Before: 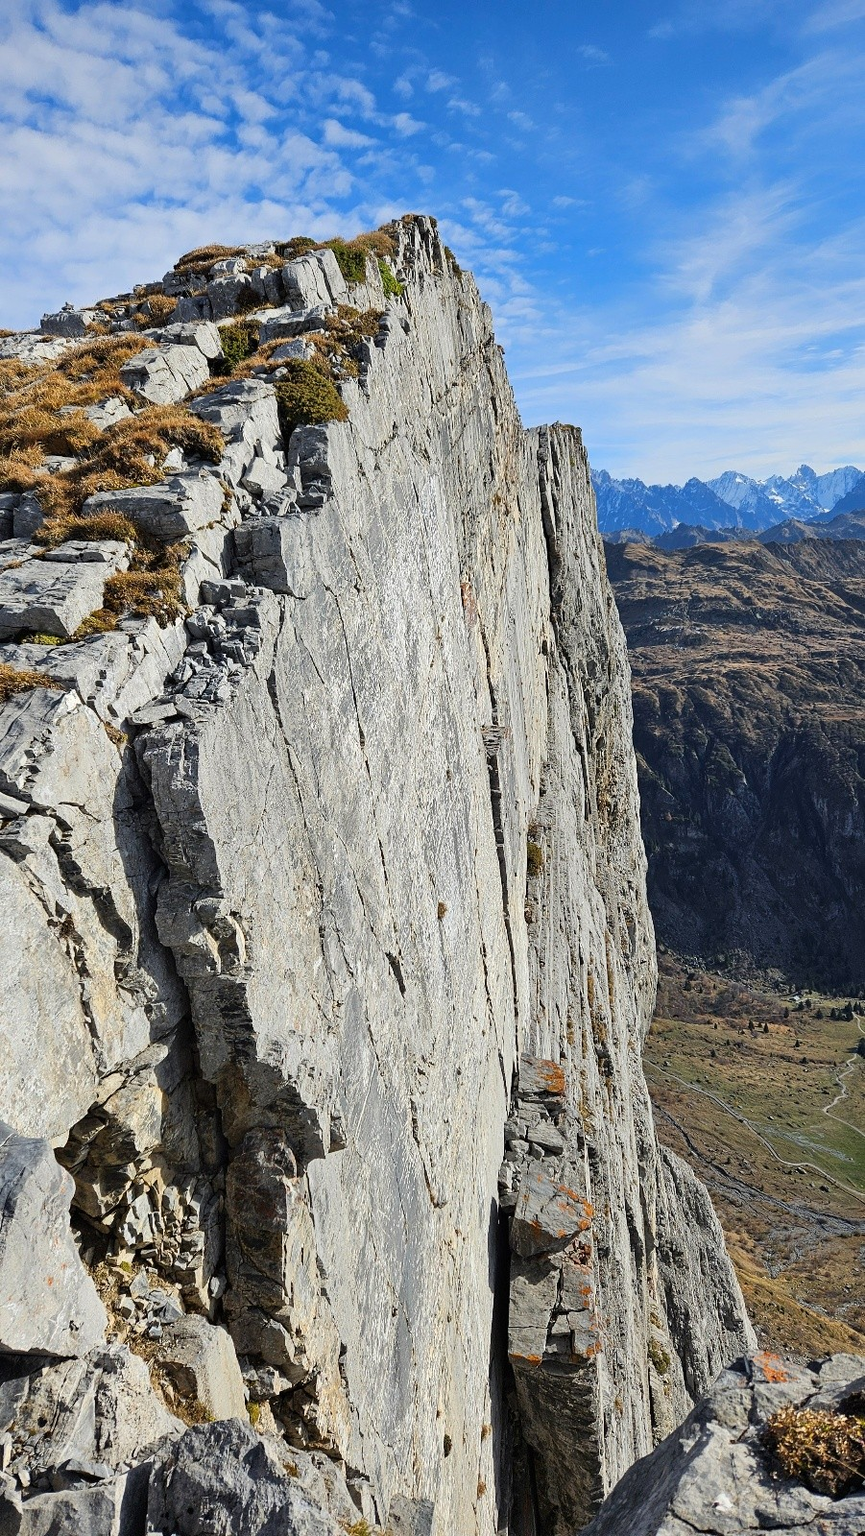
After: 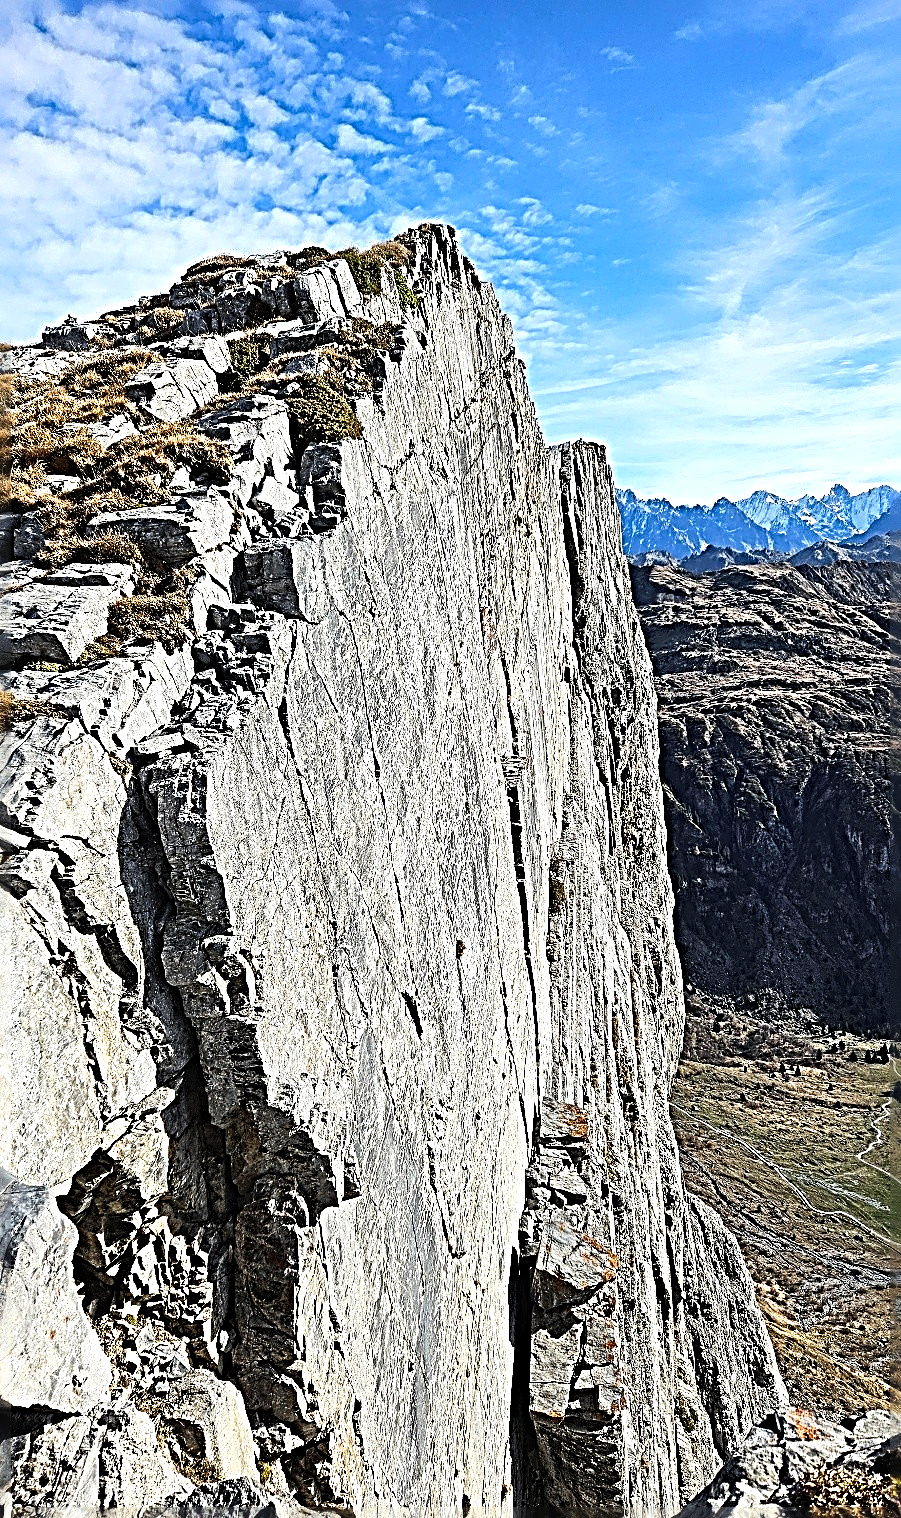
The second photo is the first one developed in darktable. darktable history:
crop and rotate: top 0%, bottom 5.097%
tone equalizer: -8 EV -0.75 EV, -7 EV -0.7 EV, -6 EV -0.6 EV, -5 EV -0.4 EV, -3 EV 0.4 EV, -2 EV 0.6 EV, -1 EV 0.7 EV, +0 EV 0.75 EV, edges refinement/feathering 500, mask exposure compensation -1.57 EV, preserve details no
exposure: black level correction -0.003, exposure 0.04 EV, compensate highlight preservation false
sharpen: radius 4.001, amount 2
